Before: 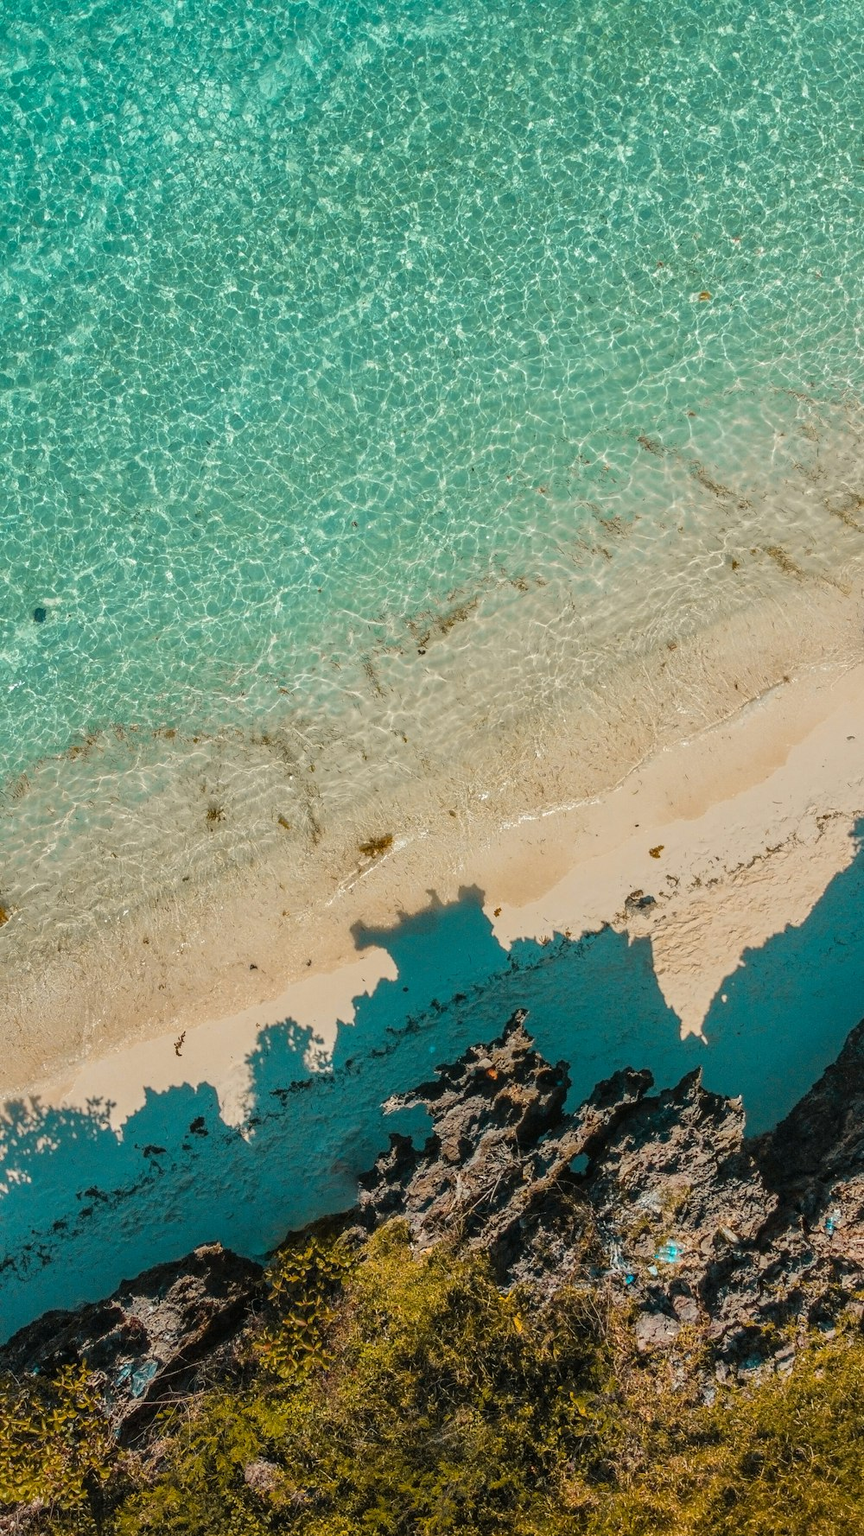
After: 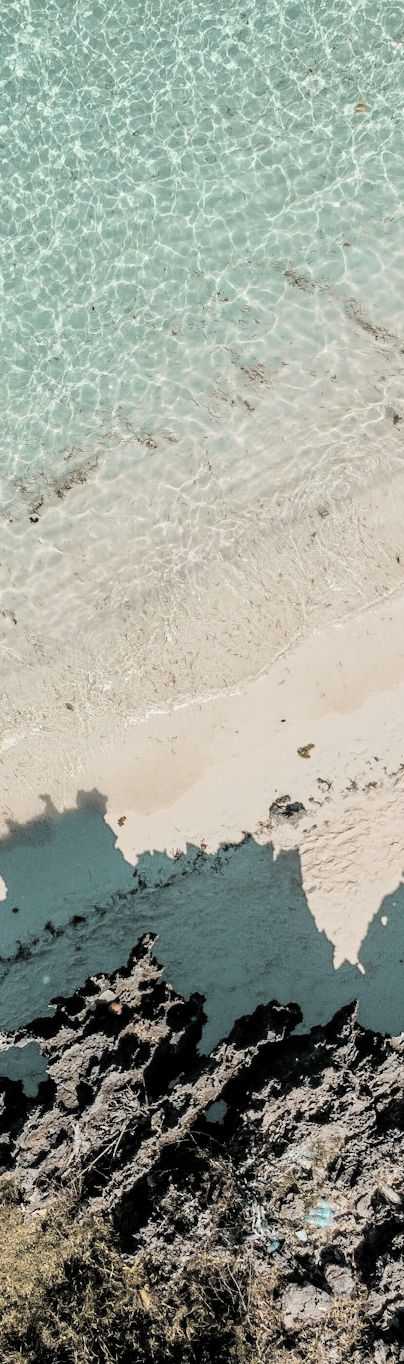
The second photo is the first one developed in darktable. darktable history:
filmic rgb: middle gray luminance 10.24%, black relative exposure -8.58 EV, white relative exposure 3.28 EV, target black luminance 0%, hardness 5.2, latitude 44.6%, contrast 1.306, highlights saturation mix 5.66%, shadows ↔ highlights balance 24.57%, color science v6 (2022)
crop: left 45.446%, top 13.255%, right 14.132%, bottom 9.995%
color zones: curves: ch1 [(0, 0.153) (0.143, 0.15) (0.286, 0.151) (0.429, 0.152) (0.571, 0.152) (0.714, 0.151) (0.857, 0.151) (1, 0.153)]
contrast brightness saturation: contrast 0.066, brightness 0.172, saturation 0.417
